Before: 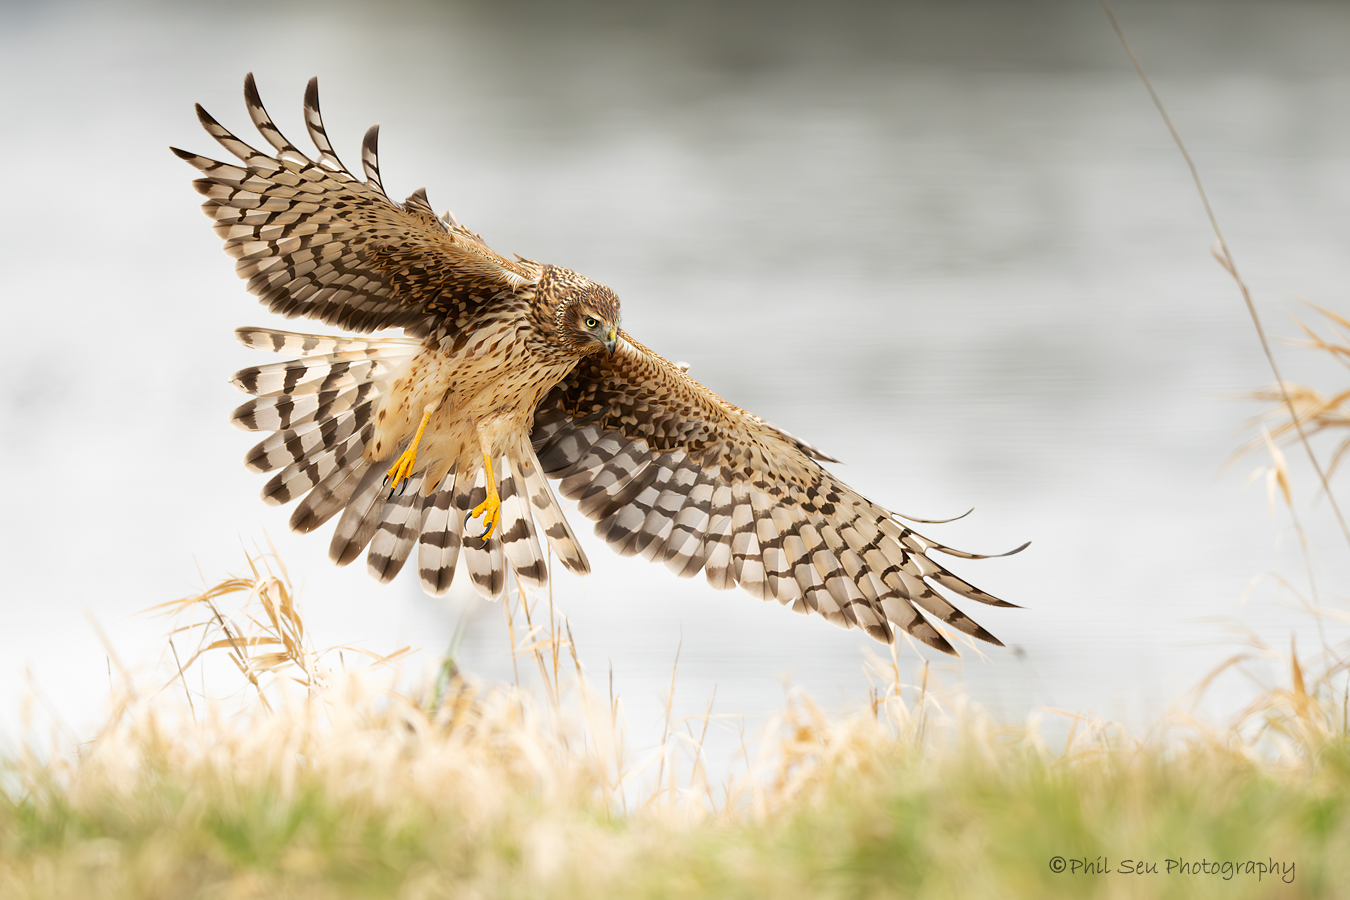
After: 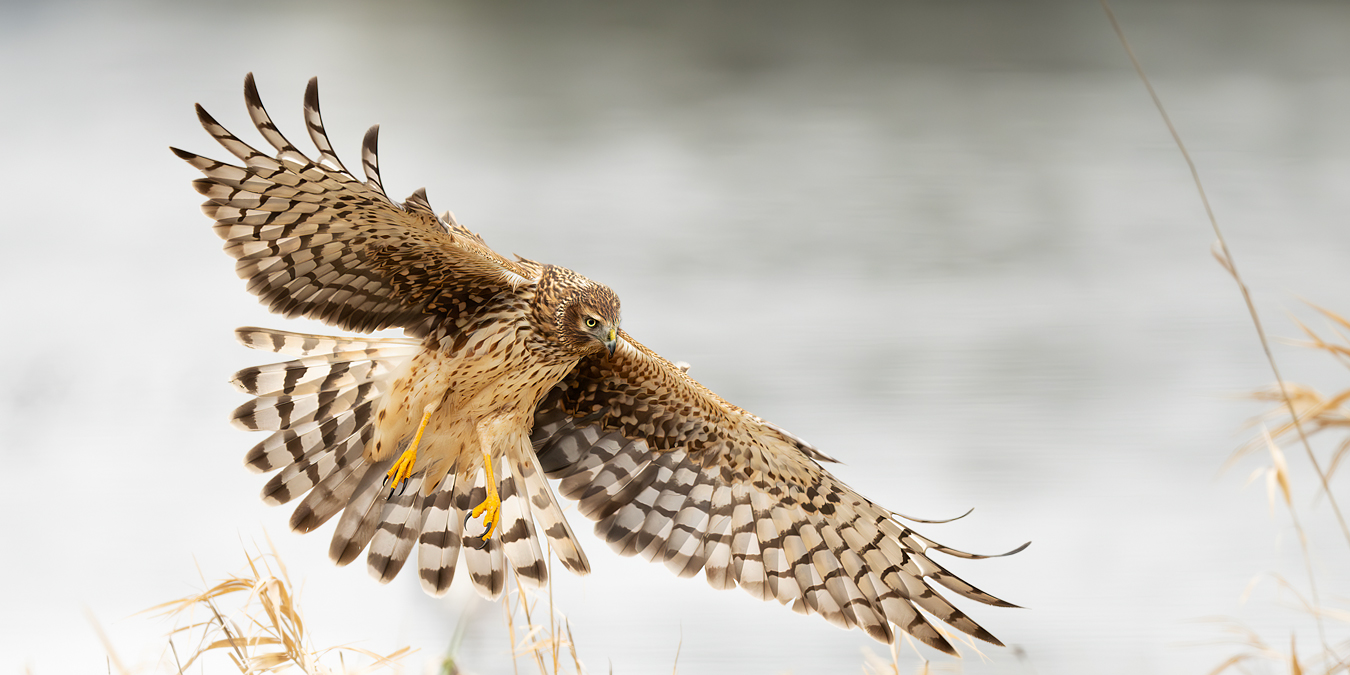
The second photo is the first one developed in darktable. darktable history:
crop: bottom 24.984%
